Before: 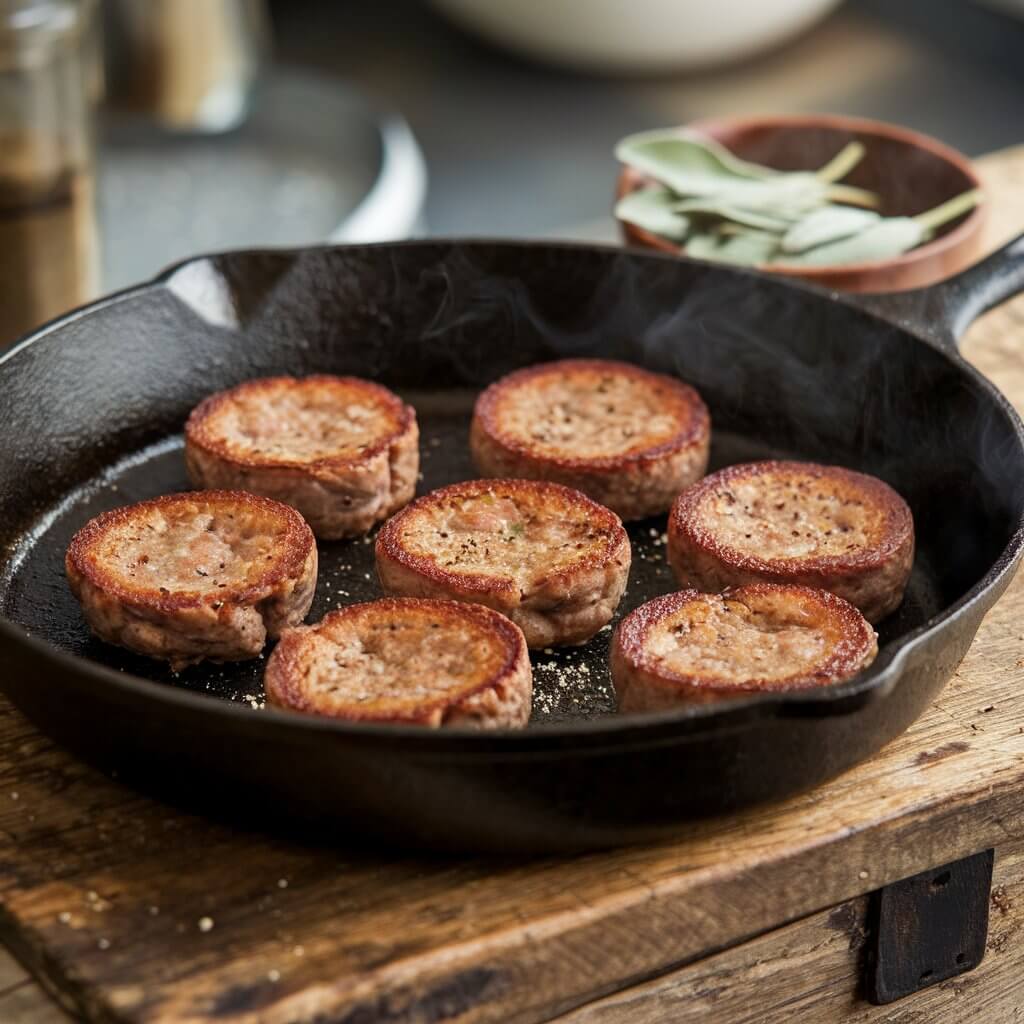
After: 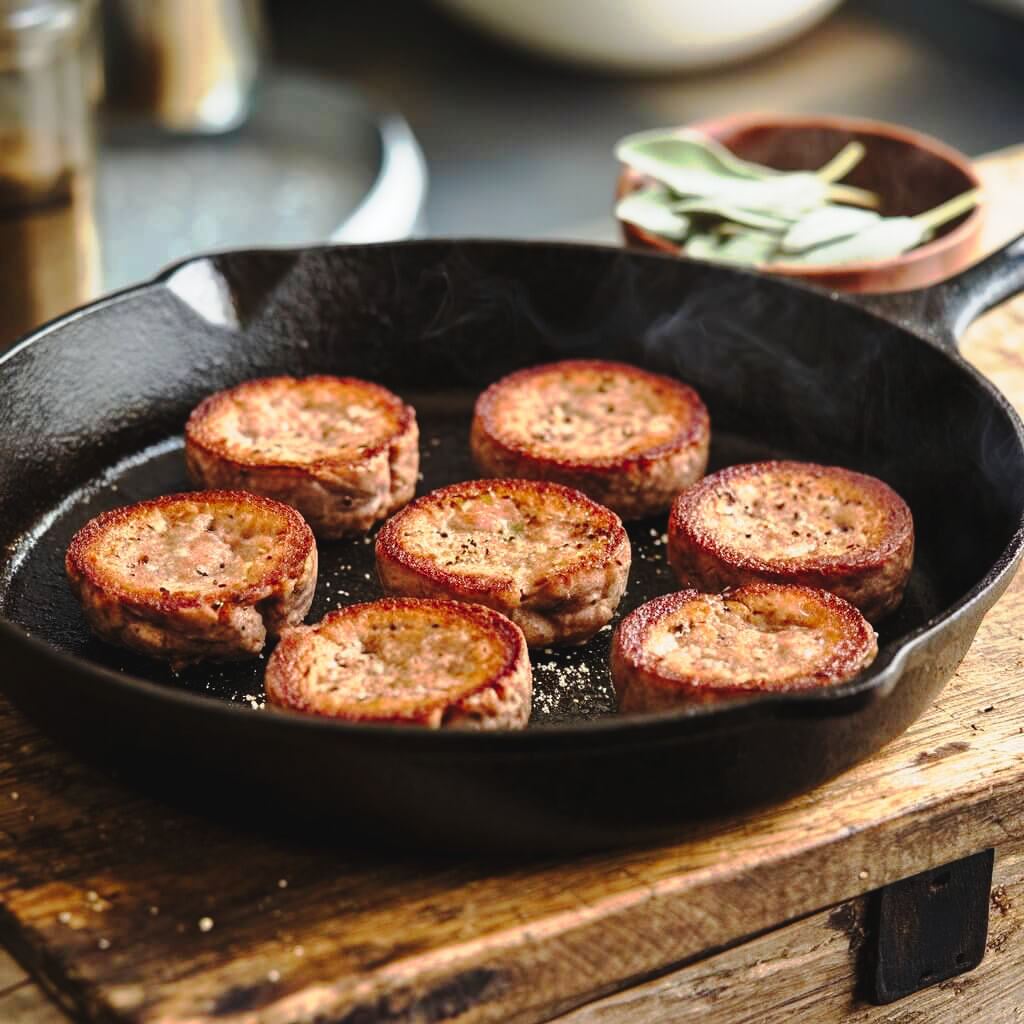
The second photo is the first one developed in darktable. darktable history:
tone curve: curves: ch0 [(0, 0.039) (0.194, 0.159) (0.469, 0.544) (0.693, 0.77) (0.751, 0.871) (1, 1)]; ch1 [(0, 0) (0.508, 0.506) (0.547, 0.563) (0.592, 0.631) (0.715, 0.706) (1, 1)]; ch2 [(0, 0) (0.243, 0.175) (0.362, 0.301) (0.492, 0.515) (0.544, 0.557) (0.595, 0.612) (0.631, 0.641) (1, 1)], preserve colors none
